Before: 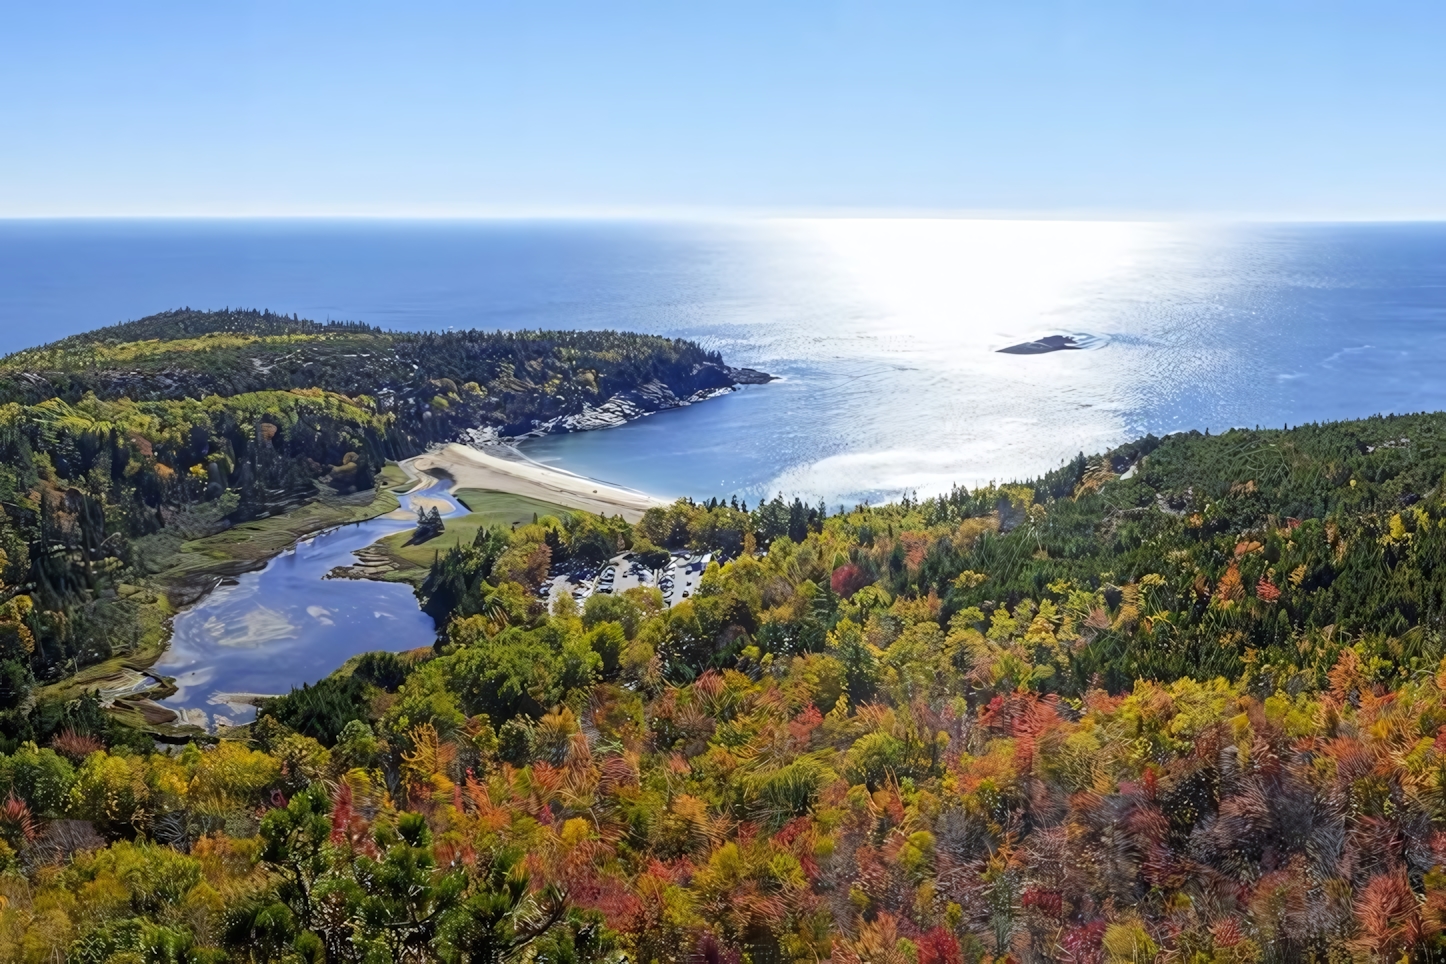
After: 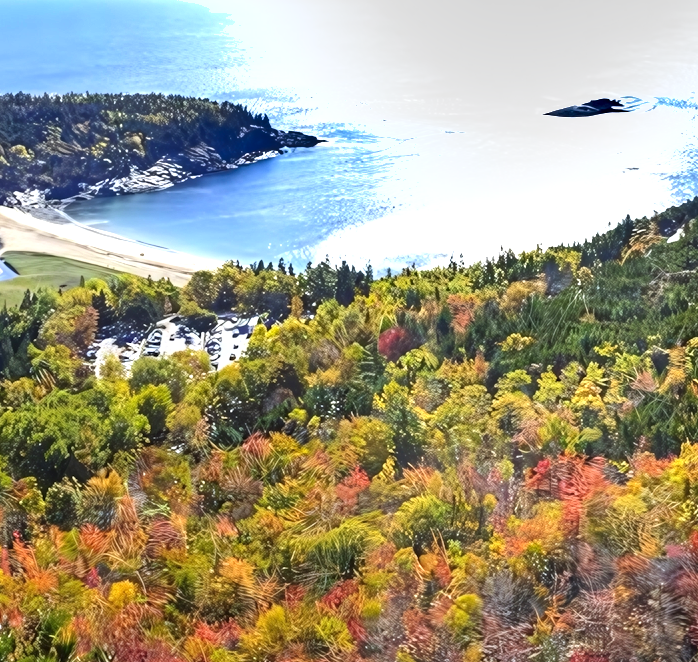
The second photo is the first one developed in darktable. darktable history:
shadows and highlights: shadows 43.71, white point adjustment -1.46, soften with gaussian
exposure: black level correction 0, exposure 1.015 EV, compensate exposure bias true, compensate highlight preservation false
crop: left 31.379%, top 24.658%, right 20.326%, bottom 6.628%
